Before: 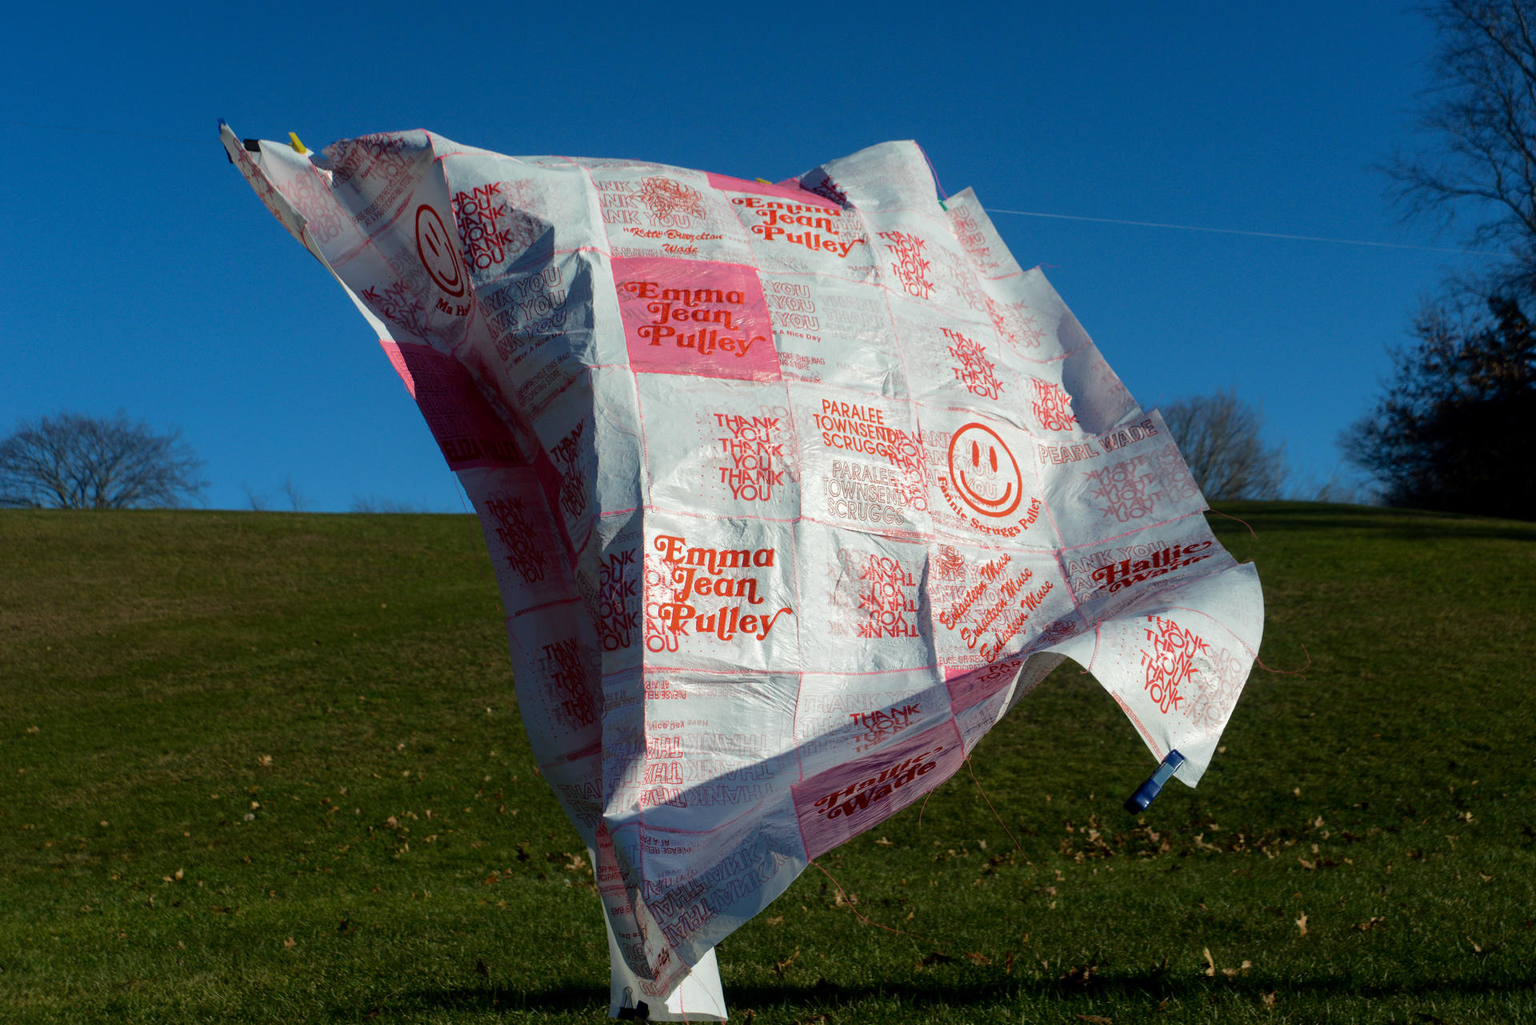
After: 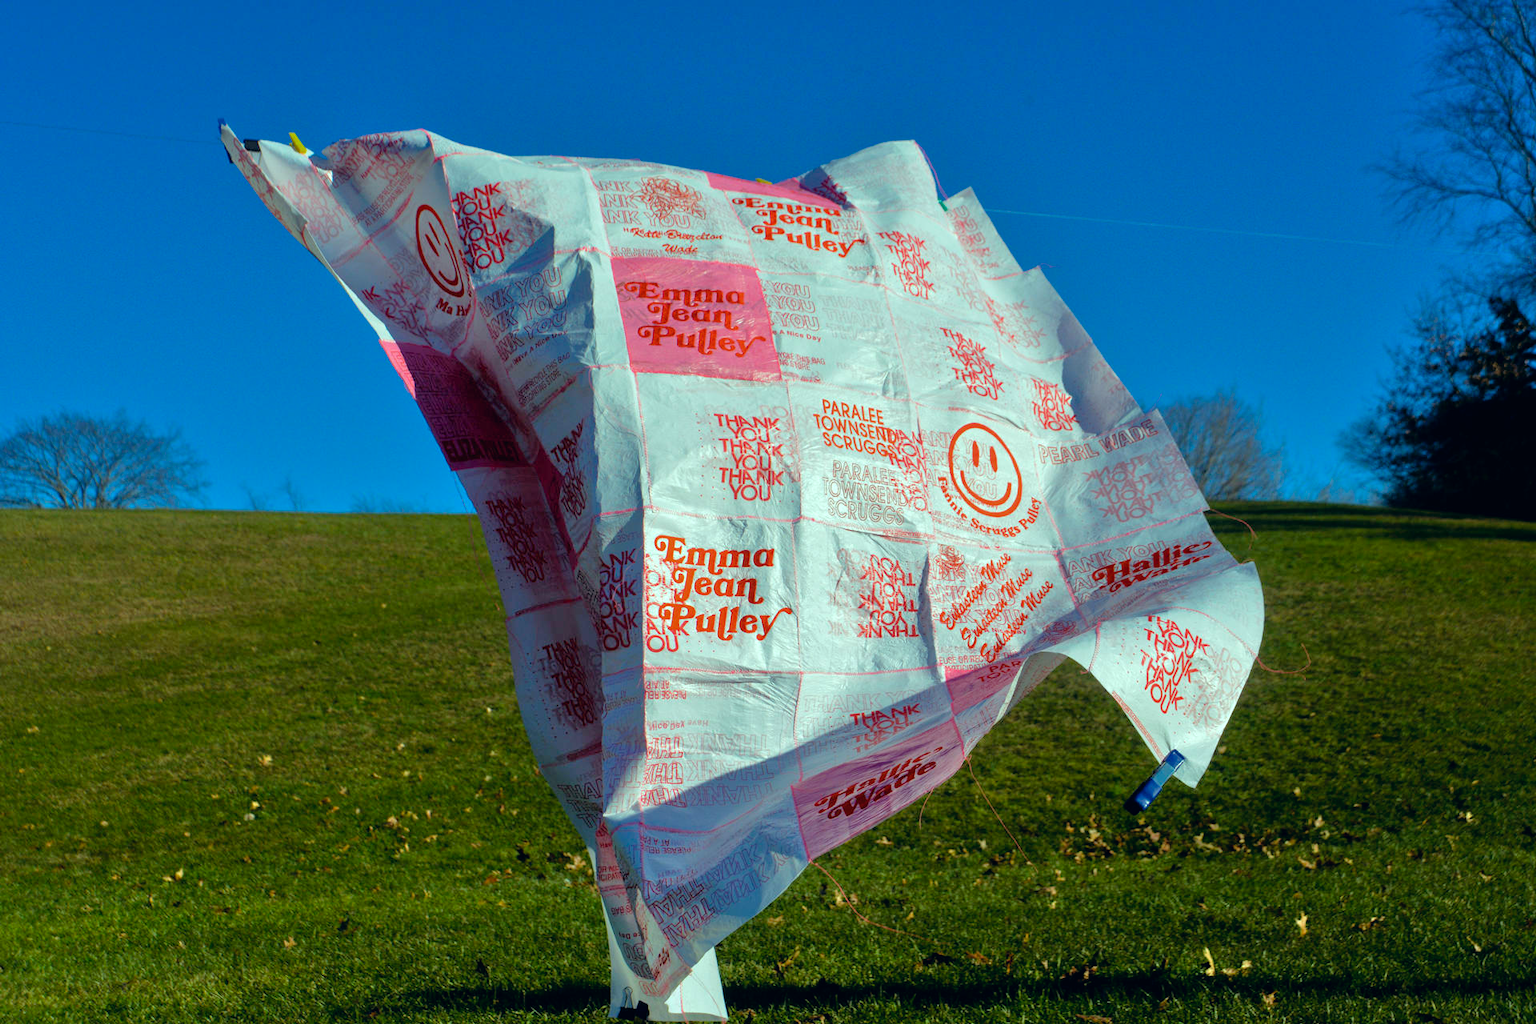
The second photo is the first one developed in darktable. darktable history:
tone equalizer: -7 EV 0.153 EV, -6 EV 0.615 EV, -5 EV 1.13 EV, -4 EV 1.34 EV, -3 EV 1.16 EV, -2 EV 0.6 EV, -1 EV 0.147 EV
color correction: highlights a* 5.44, highlights b* 5.28, shadows a* -4.14, shadows b* -5.22
color balance rgb: highlights gain › chroma 4.097%, highlights gain › hue 200.62°, perceptual saturation grading › global saturation 12.303%, global vibrance 20%
exposure: compensate exposure bias true, compensate highlight preservation false
